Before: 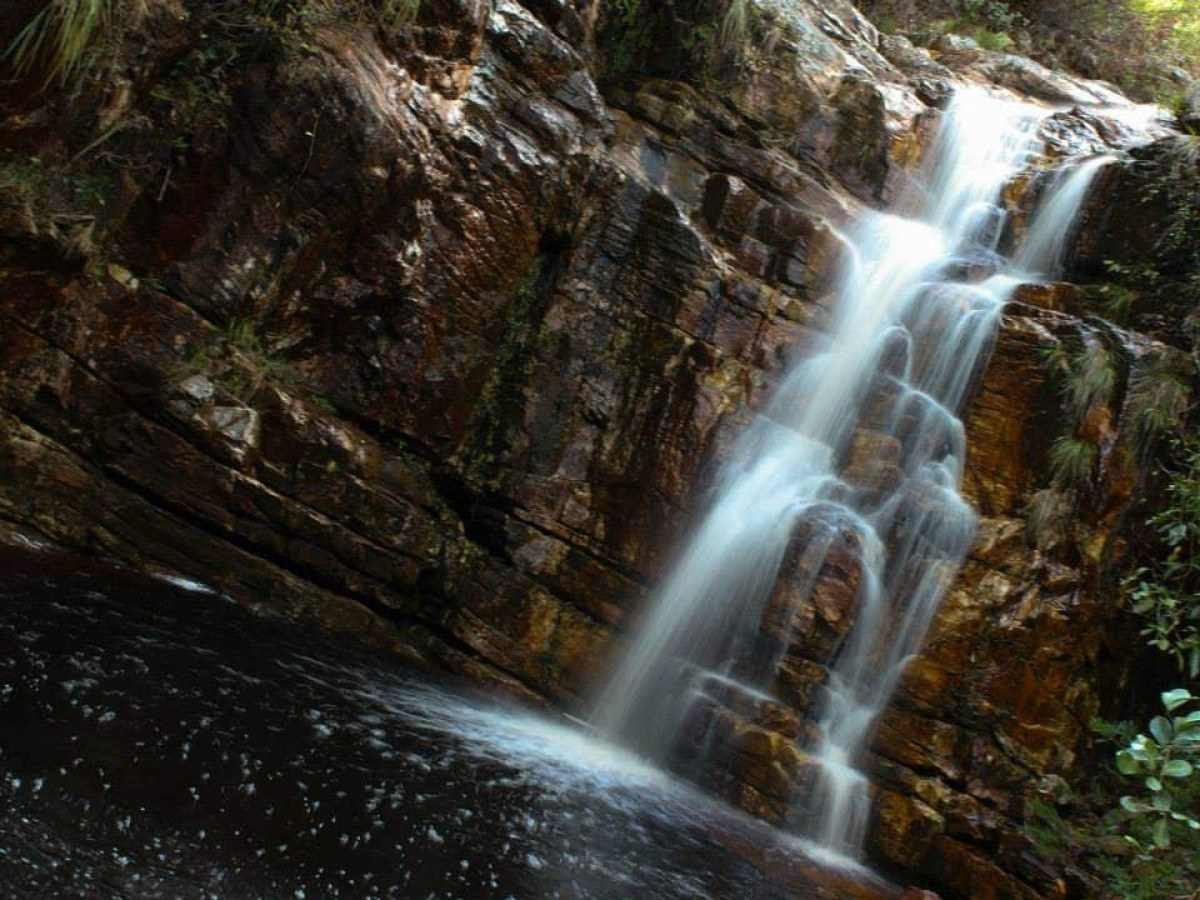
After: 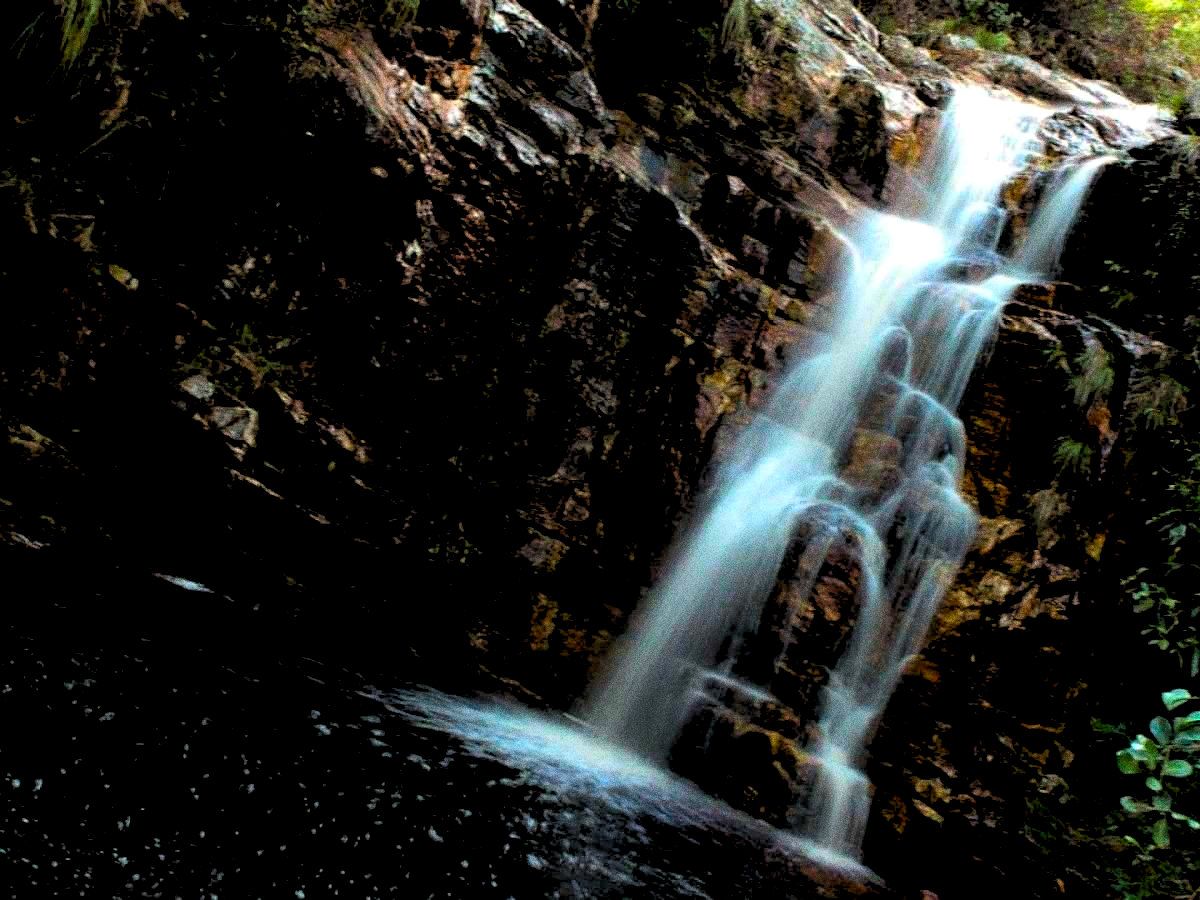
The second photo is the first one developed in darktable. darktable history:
grain: coarseness 0.09 ISO, strength 40%
color contrast: green-magenta contrast 1.69, blue-yellow contrast 1.49
rgb levels: levels [[0.034, 0.472, 0.904], [0, 0.5, 1], [0, 0.5, 1]]
